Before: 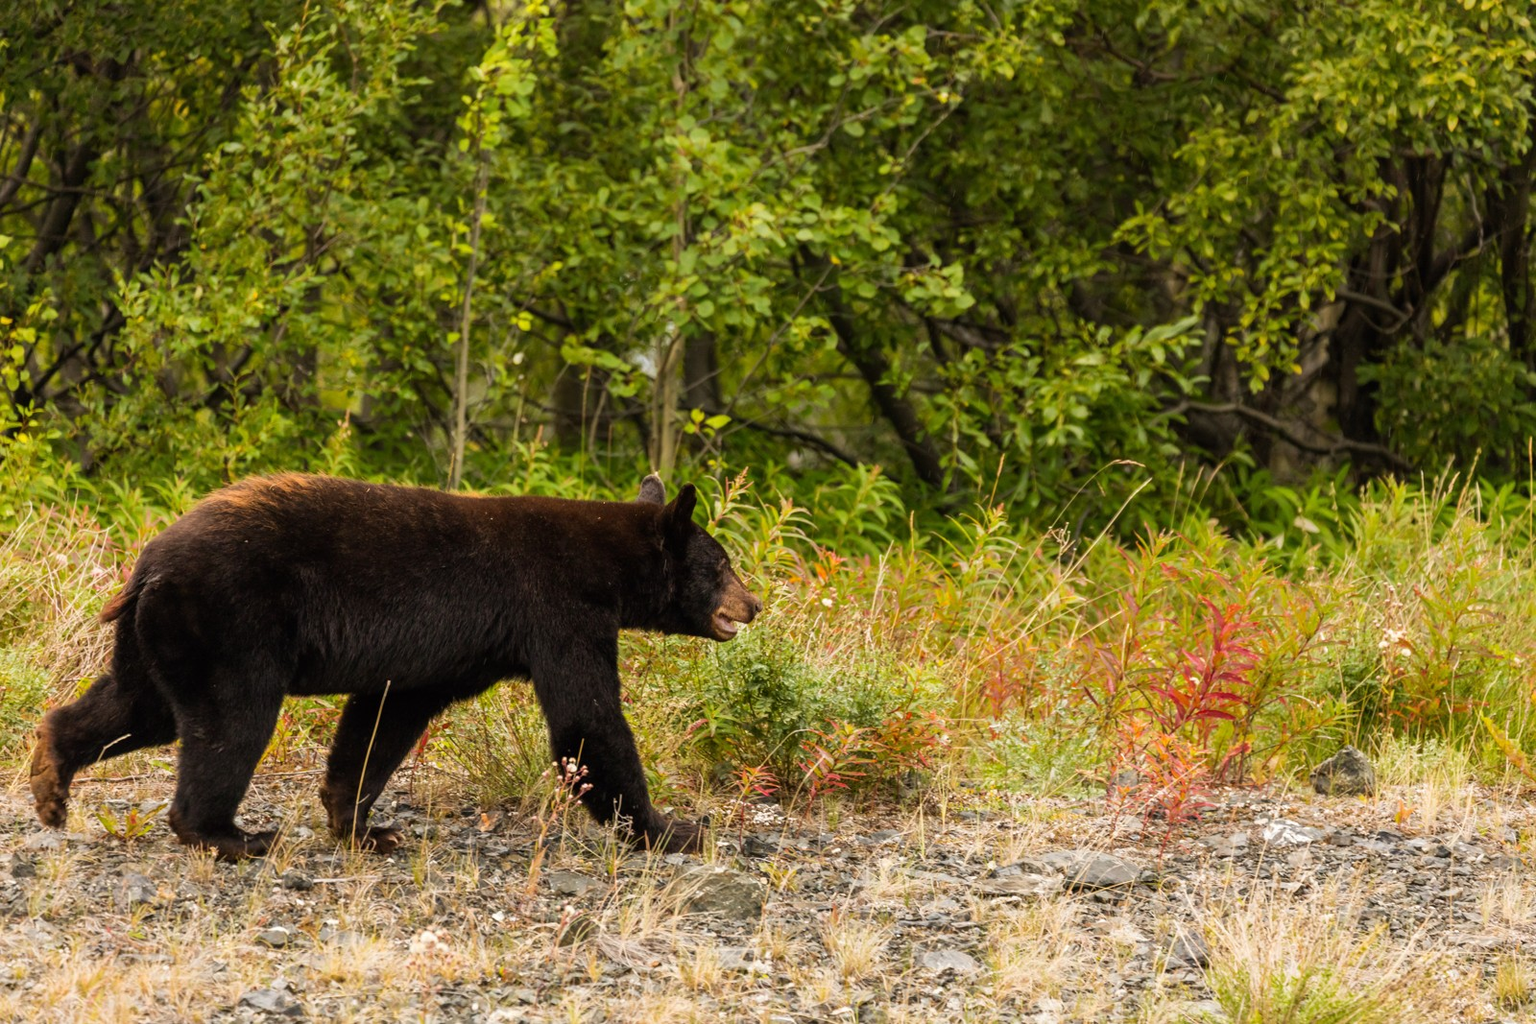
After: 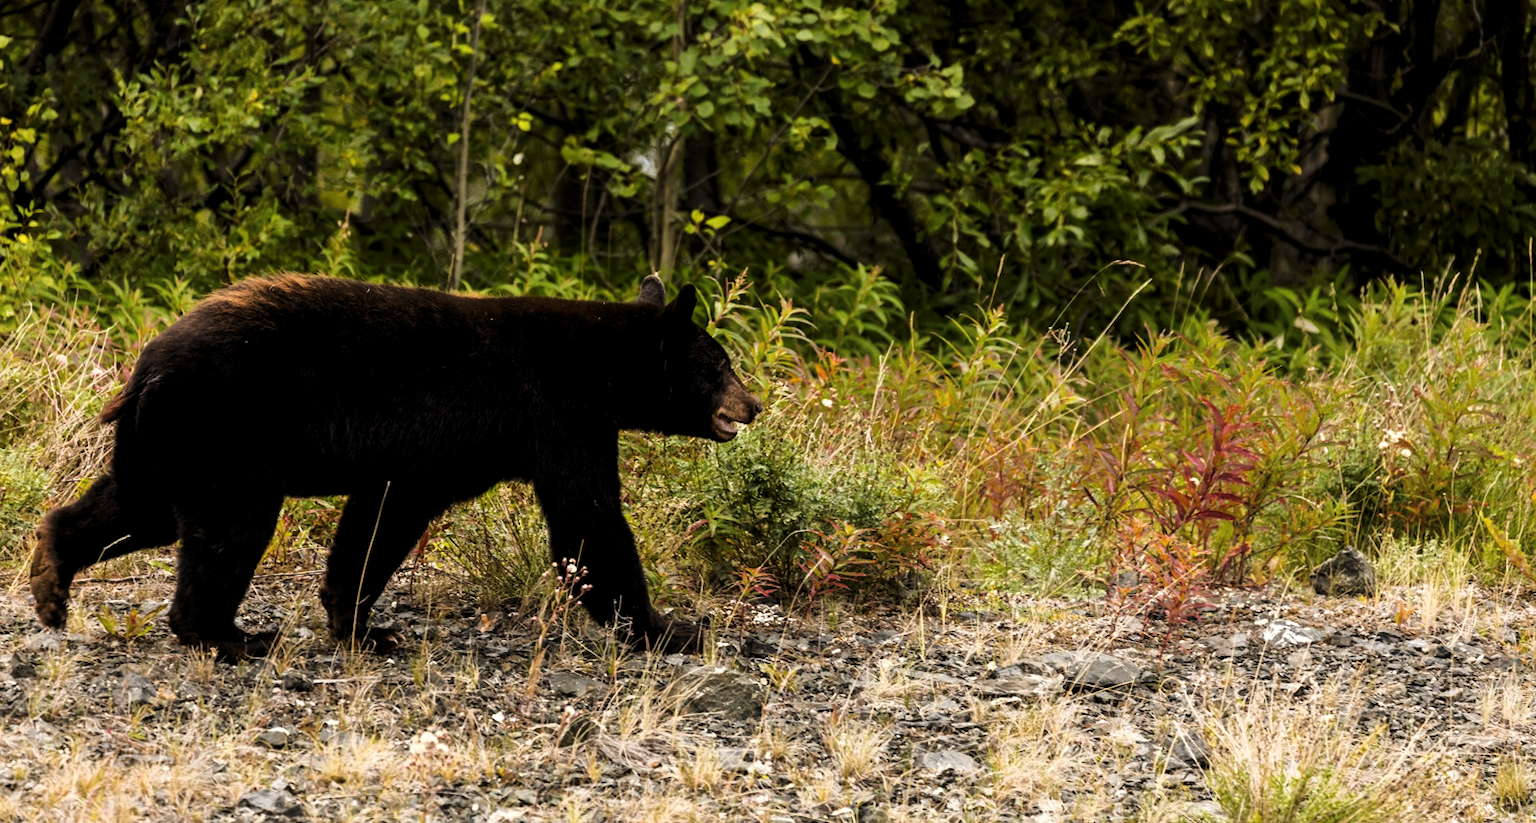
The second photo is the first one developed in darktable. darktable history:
shadows and highlights: shadows -29.08, highlights 30.07
crop and rotate: top 19.553%
levels: levels [0.101, 0.578, 0.953]
